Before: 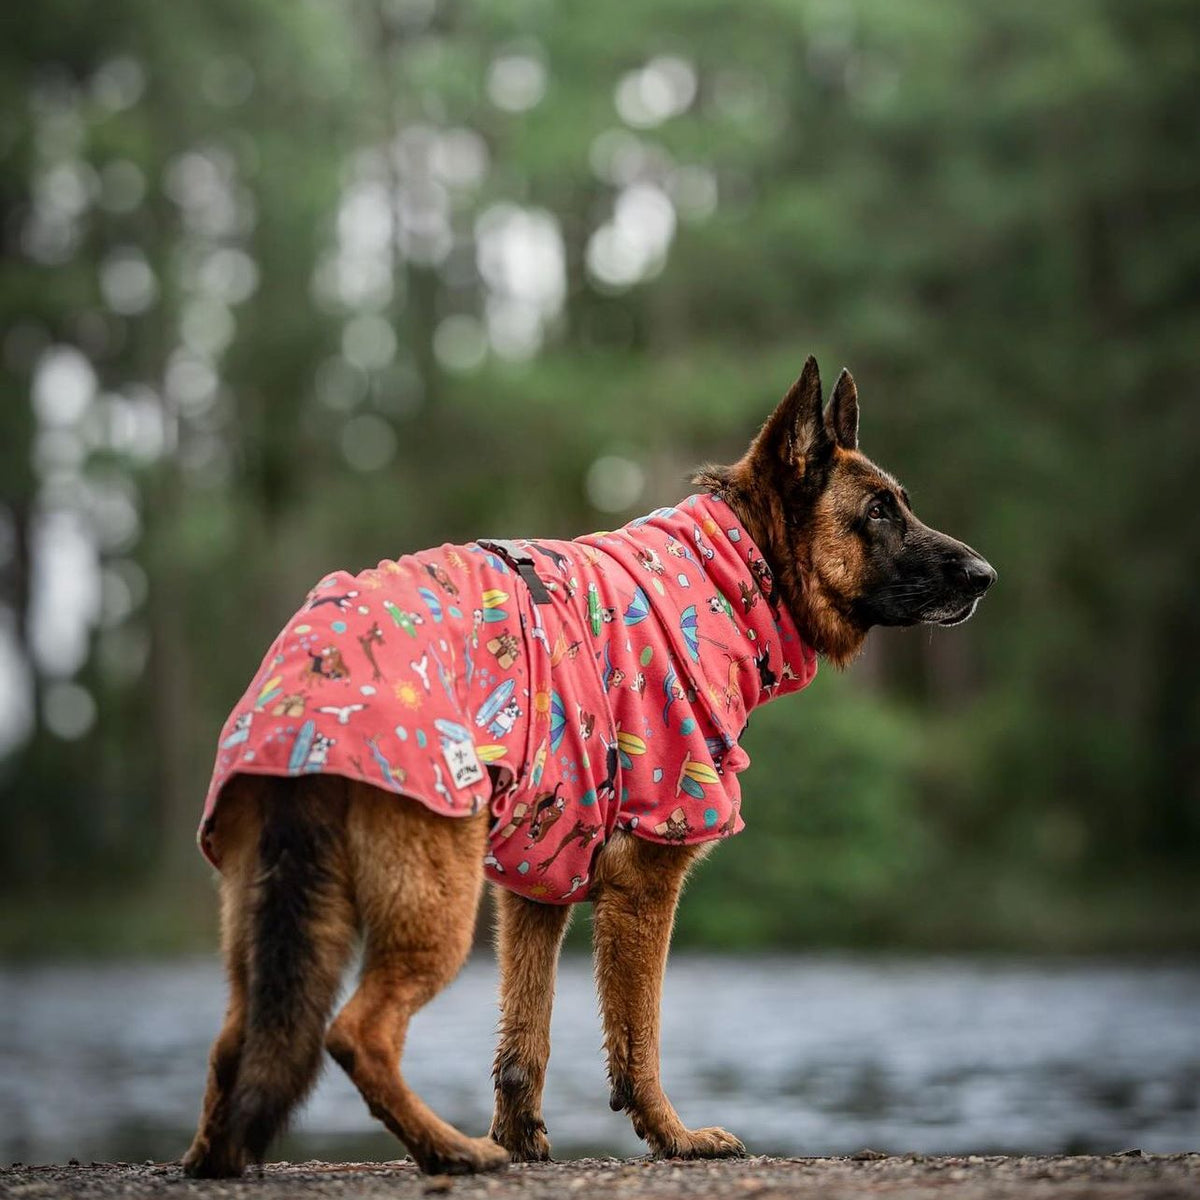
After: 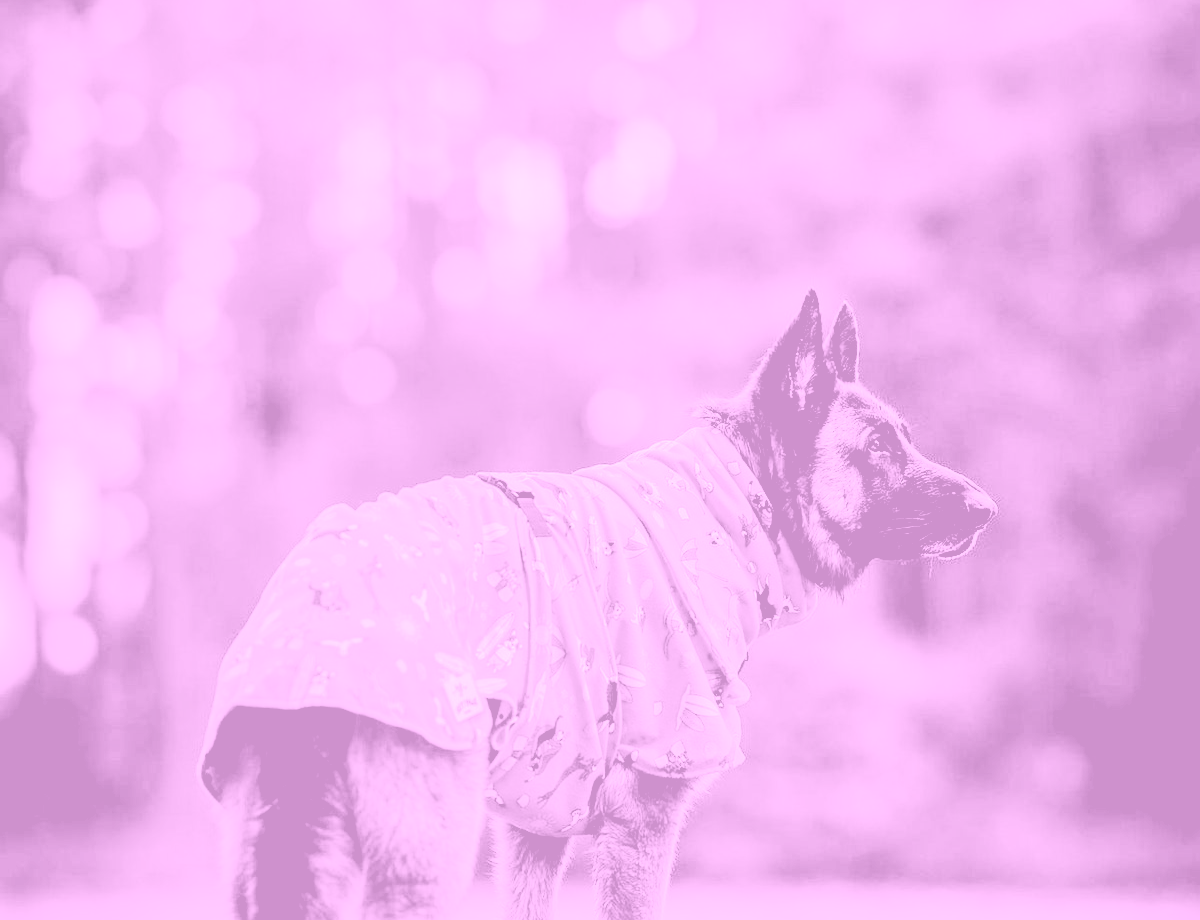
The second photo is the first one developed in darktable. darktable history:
crop: top 5.667%, bottom 17.637%
colorize: hue 331.2°, saturation 69%, source mix 30.28%, lightness 69.02%, version 1
white balance: red 0.948, green 1.02, blue 1.176
levels: levels [0.008, 0.318, 0.836]
color balance: mode lift, gamma, gain (sRGB), lift [0.97, 1, 1, 1], gamma [1.03, 1, 1, 1]
shadows and highlights: shadows 25, highlights -70
filmic rgb: black relative exposure -4.4 EV, white relative exposure 5 EV, threshold 3 EV, hardness 2.23, latitude 40.06%, contrast 1.15, highlights saturation mix 10%, shadows ↔ highlights balance 1.04%, preserve chrominance RGB euclidean norm (legacy), color science v4 (2020), enable highlight reconstruction true
color correction: highlights a* 8.98, highlights b* 15.09, shadows a* -0.49, shadows b* 26.52
